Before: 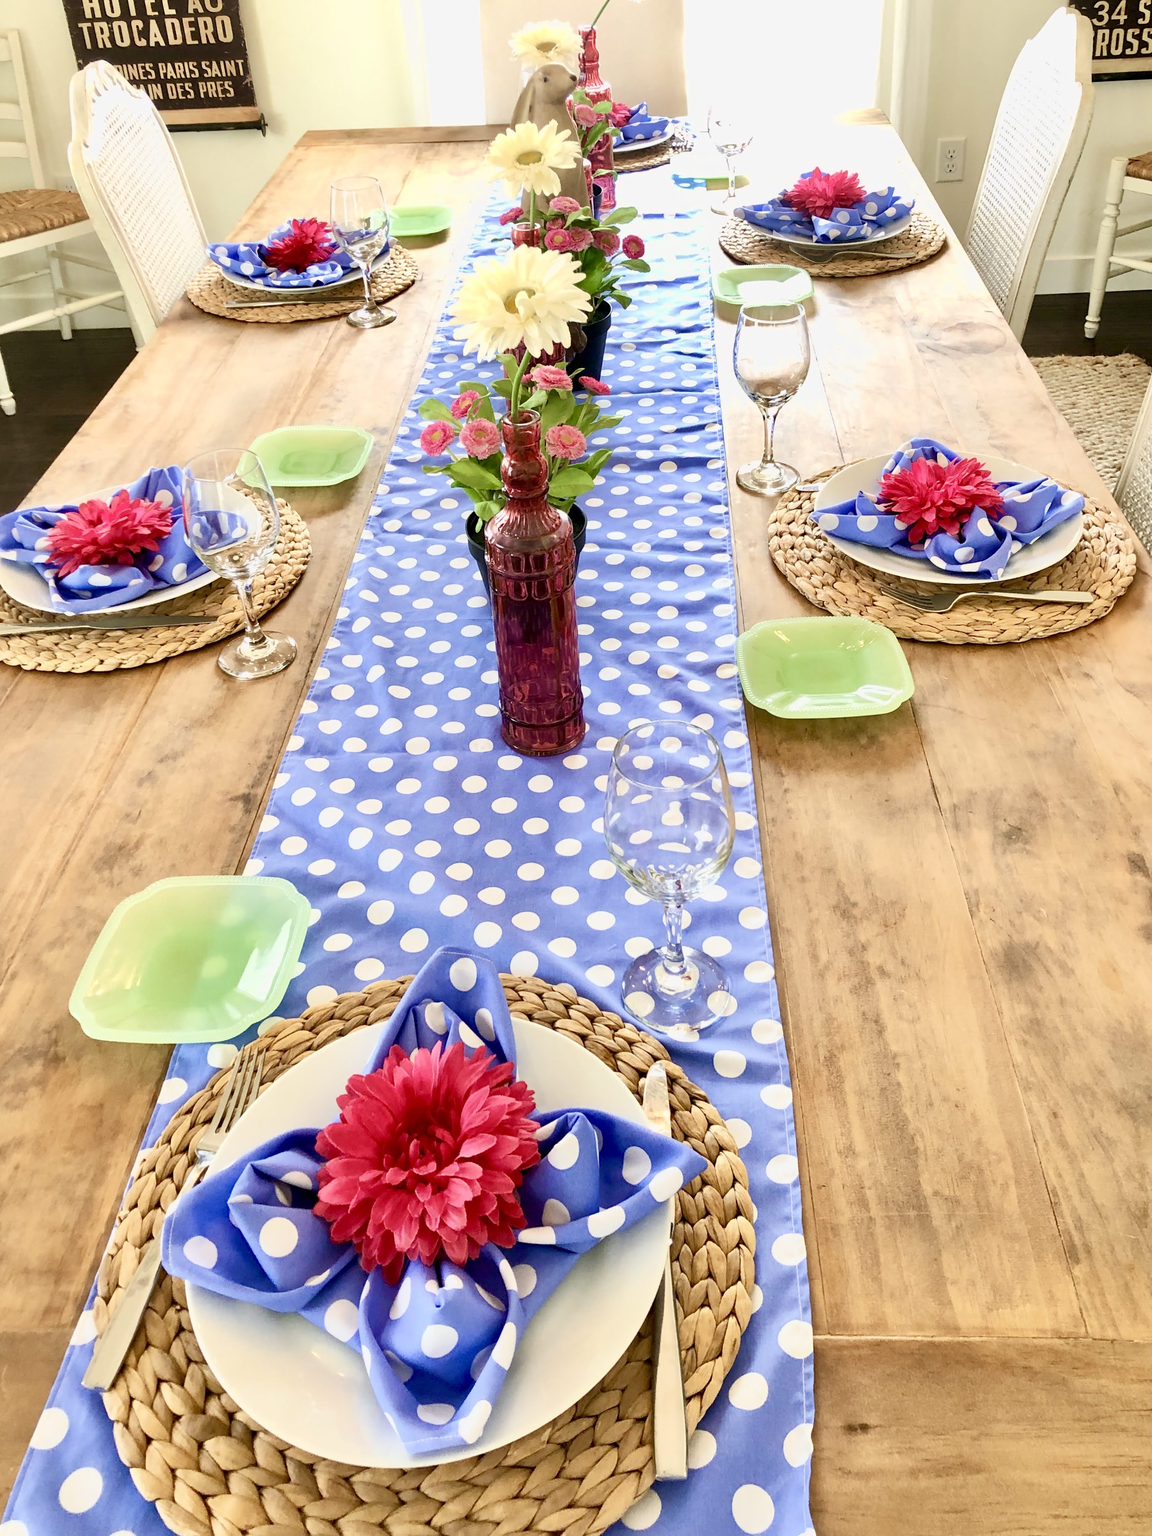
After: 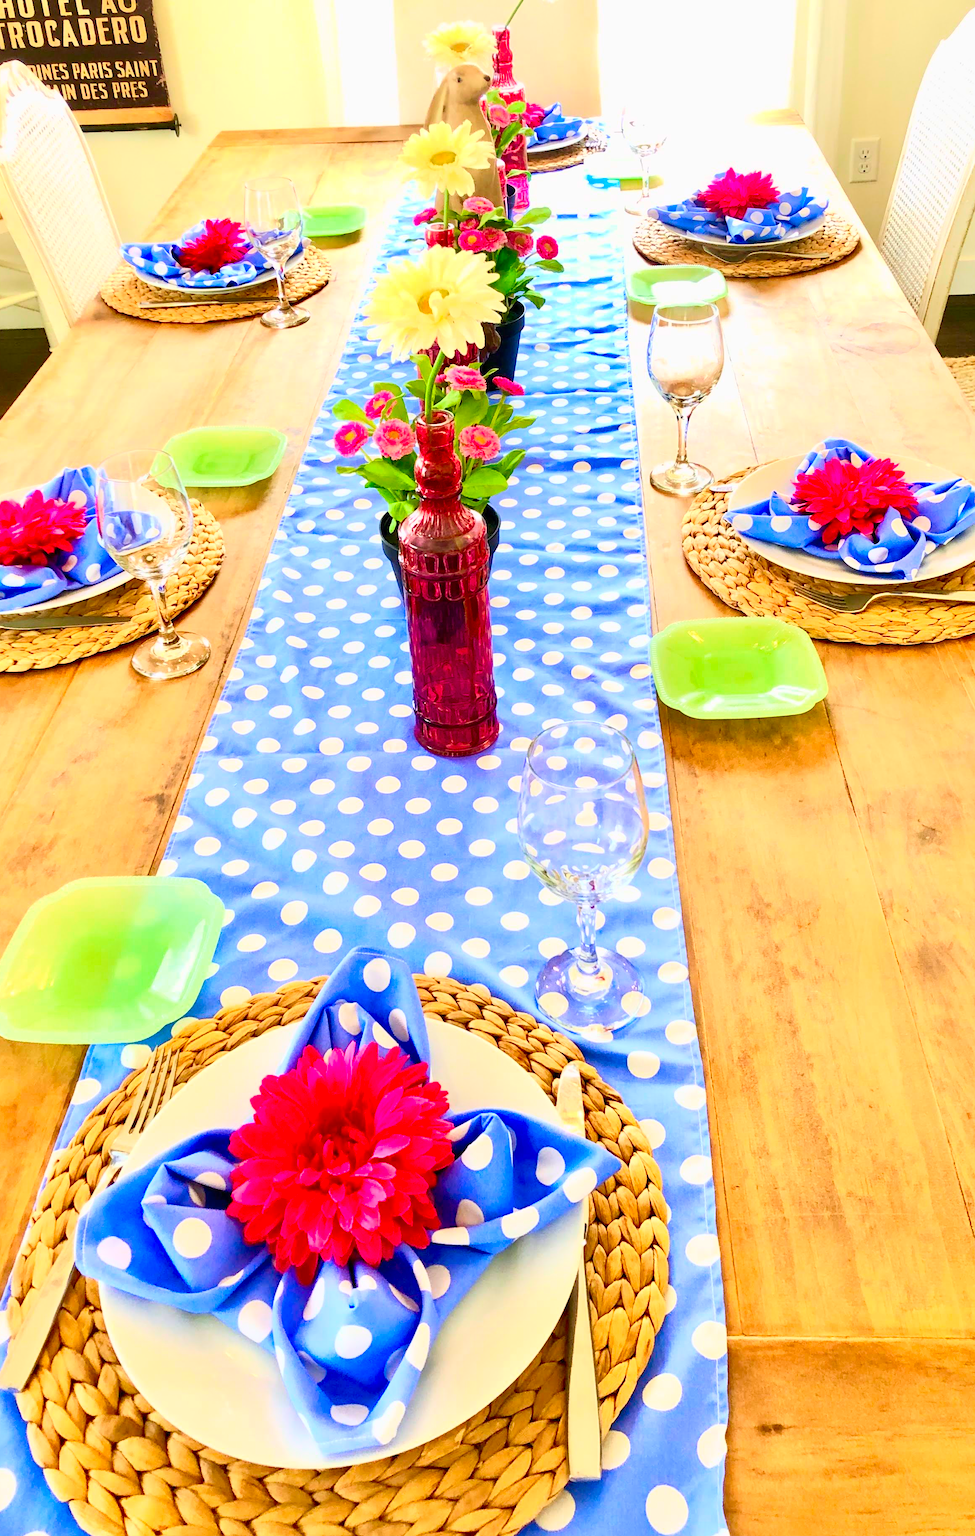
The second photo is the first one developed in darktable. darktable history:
tone equalizer: on, module defaults
contrast brightness saturation: contrast 0.204, brightness 0.202, saturation 0.796
crop: left 7.529%, right 7.821%
